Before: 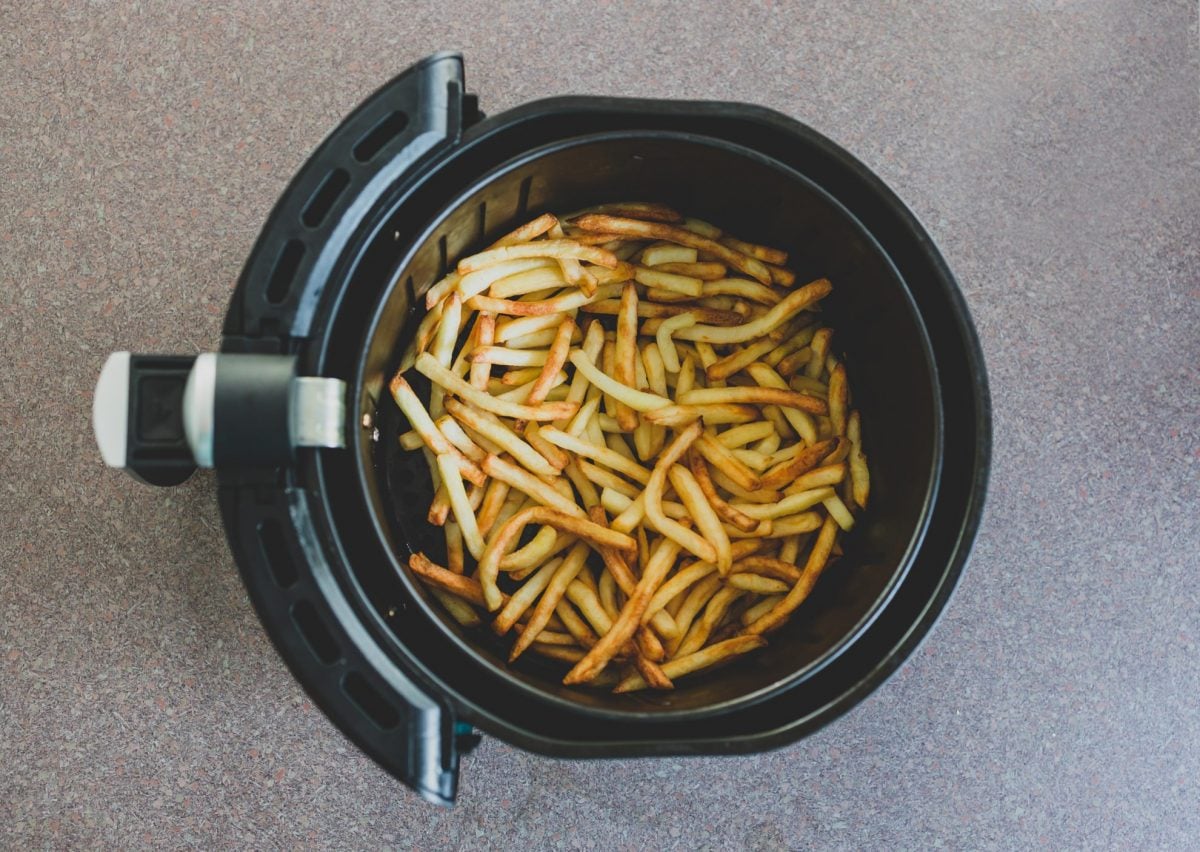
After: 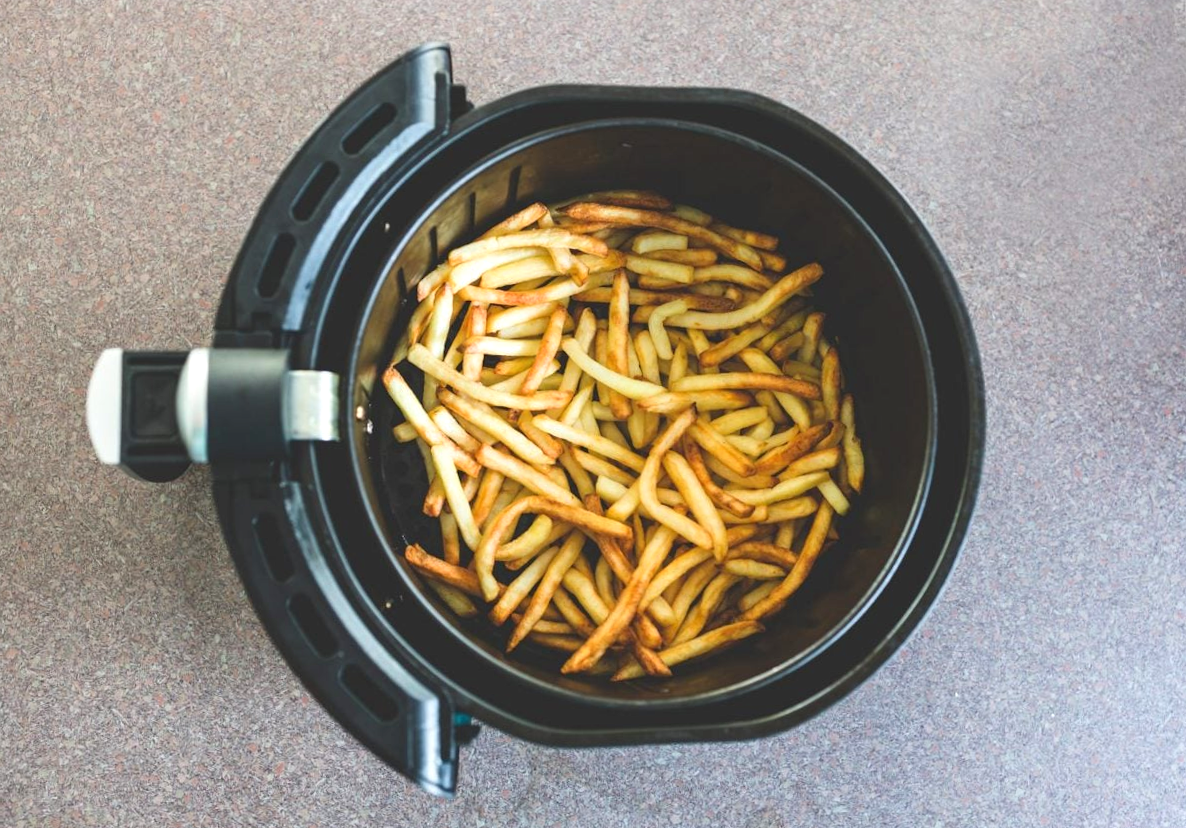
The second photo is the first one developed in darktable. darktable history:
rotate and perspective: rotation -1°, crop left 0.011, crop right 0.989, crop top 0.025, crop bottom 0.975
exposure: exposure 0.6 EV, compensate highlight preservation false
